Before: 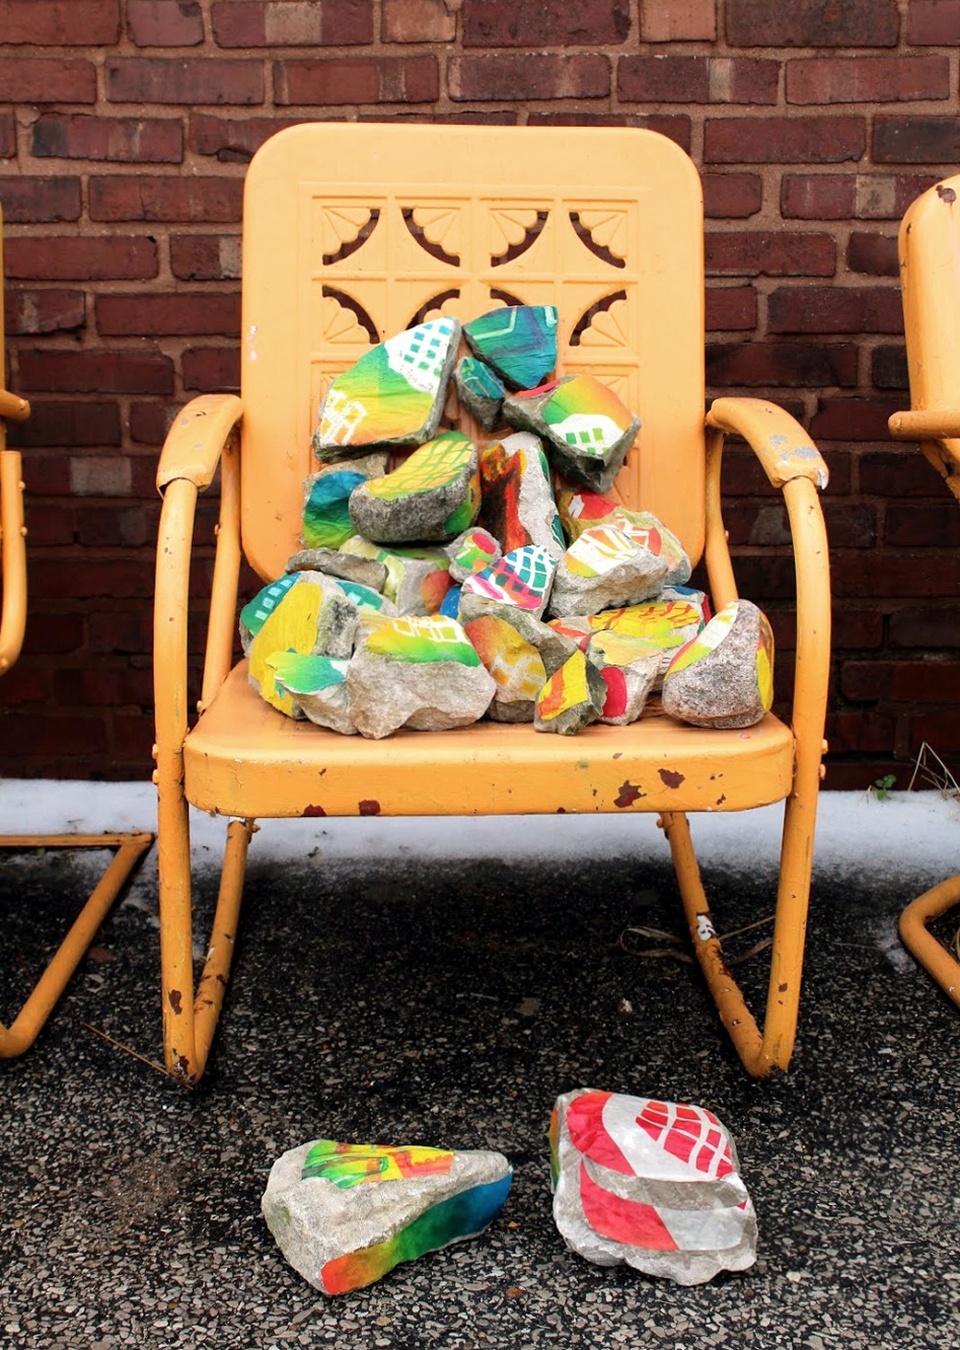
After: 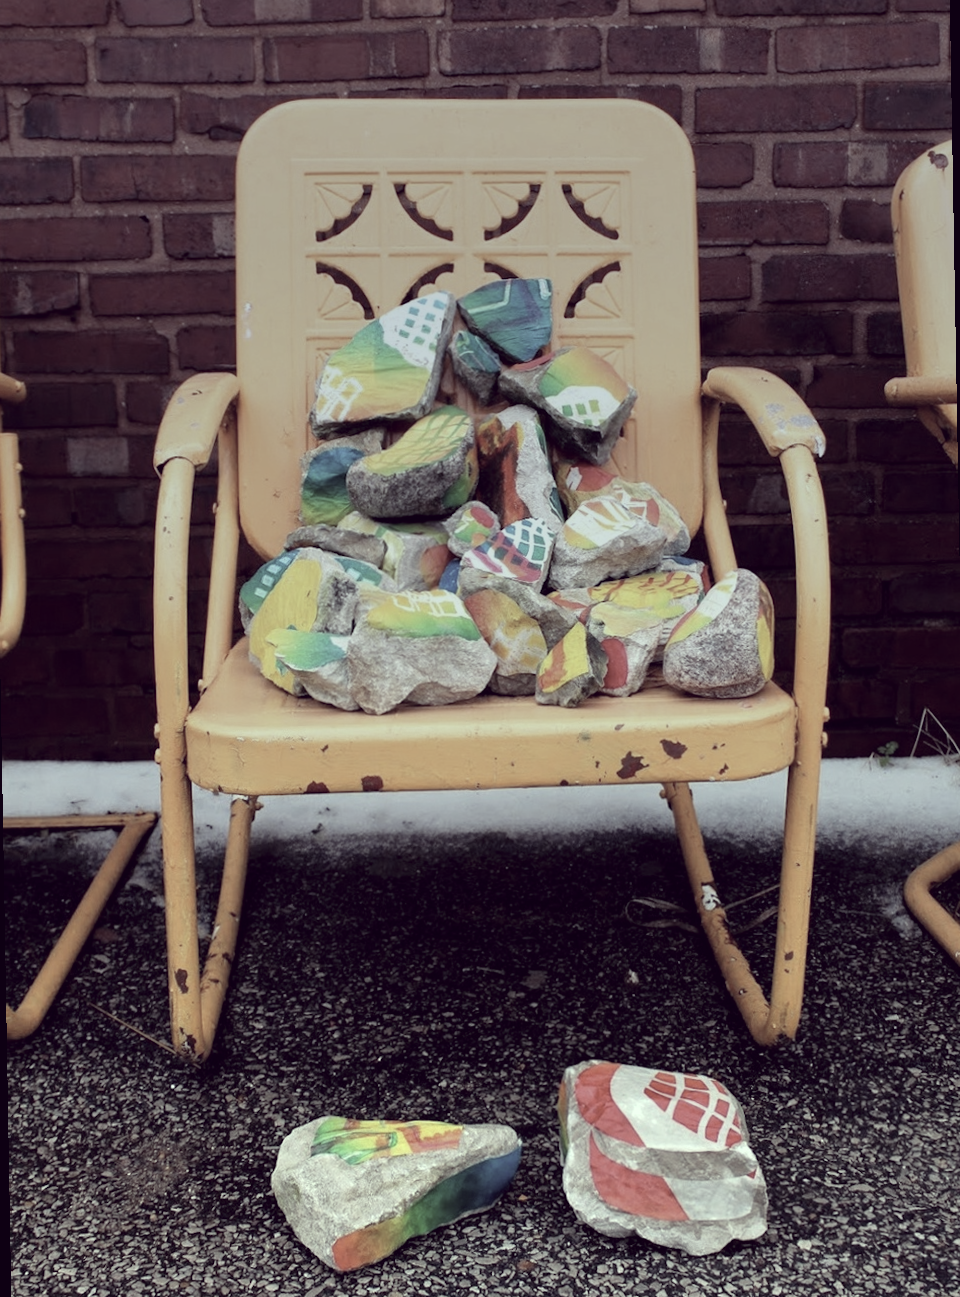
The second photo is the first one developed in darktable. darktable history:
color correction: highlights a* -20.17, highlights b* 20.27, shadows a* 20.03, shadows b* -20.46, saturation 0.43
rotate and perspective: rotation -1°, crop left 0.011, crop right 0.989, crop top 0.025, crop bottom 0.975
graduated density: hue 238.83°, saturation 50%
white balance: red 0.983, blue 1.036
